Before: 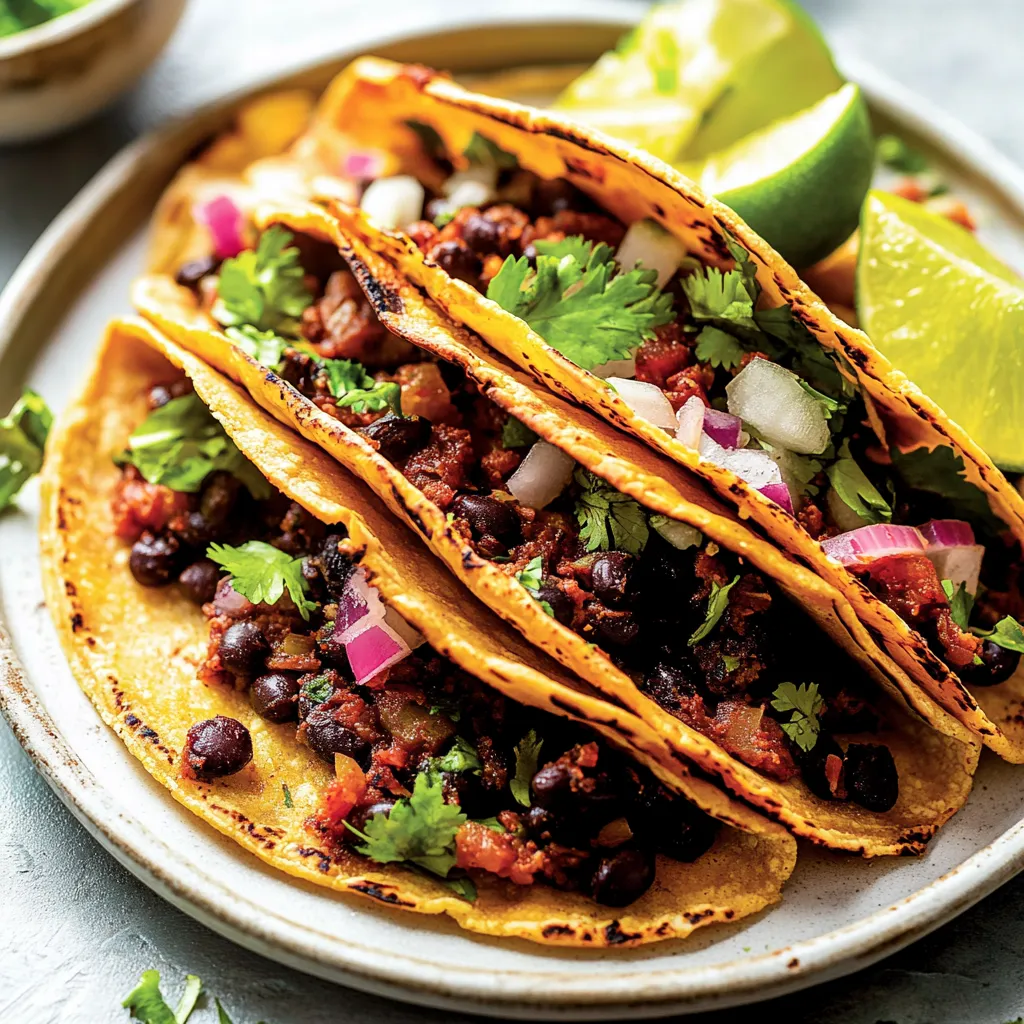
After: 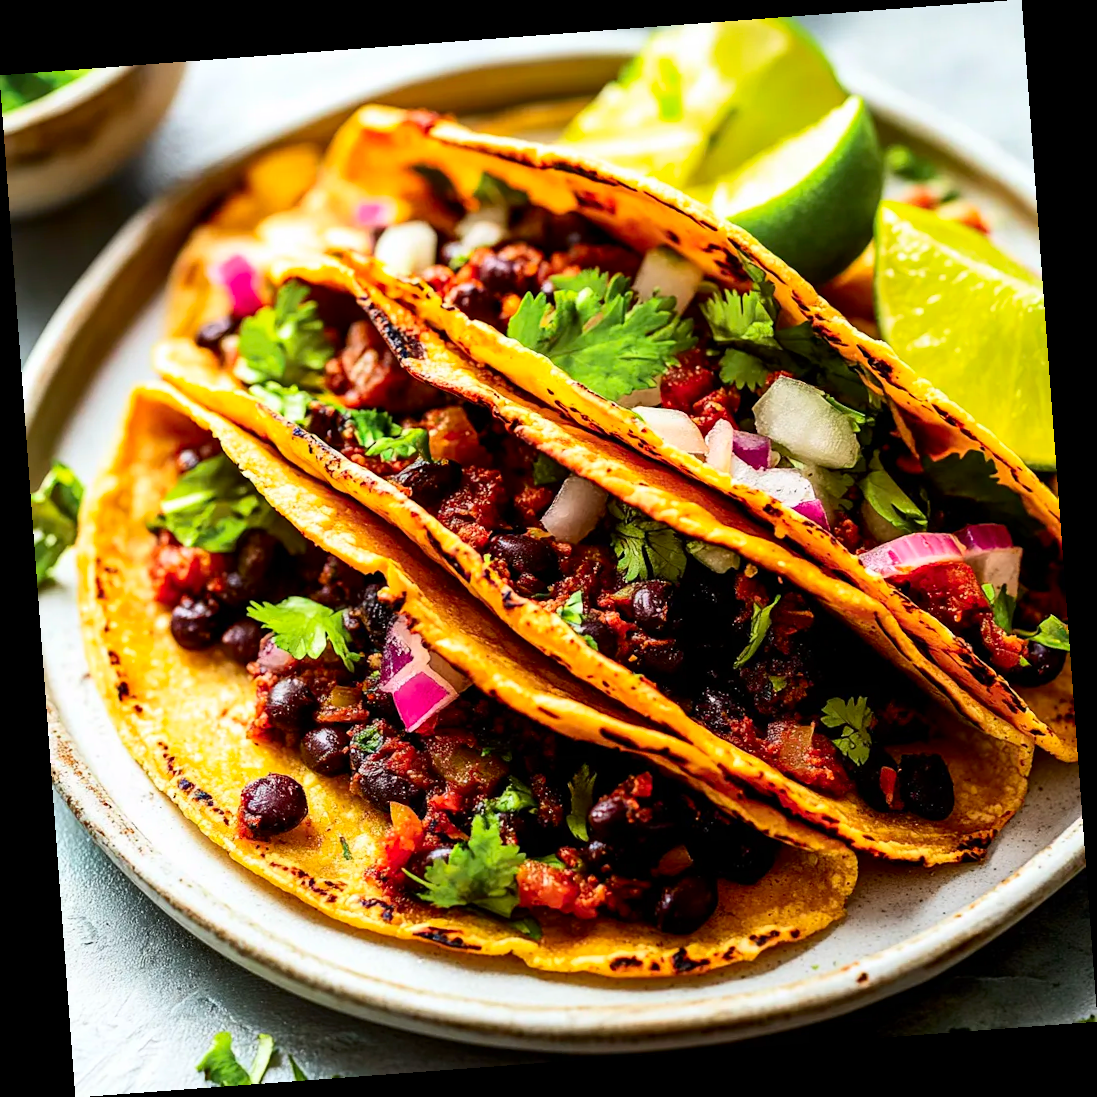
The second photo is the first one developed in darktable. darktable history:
rotate and perspective: rotation -4.25°, automatic cropping off
contrast brightness saturation: contrast 0.18, saturation 0.3
